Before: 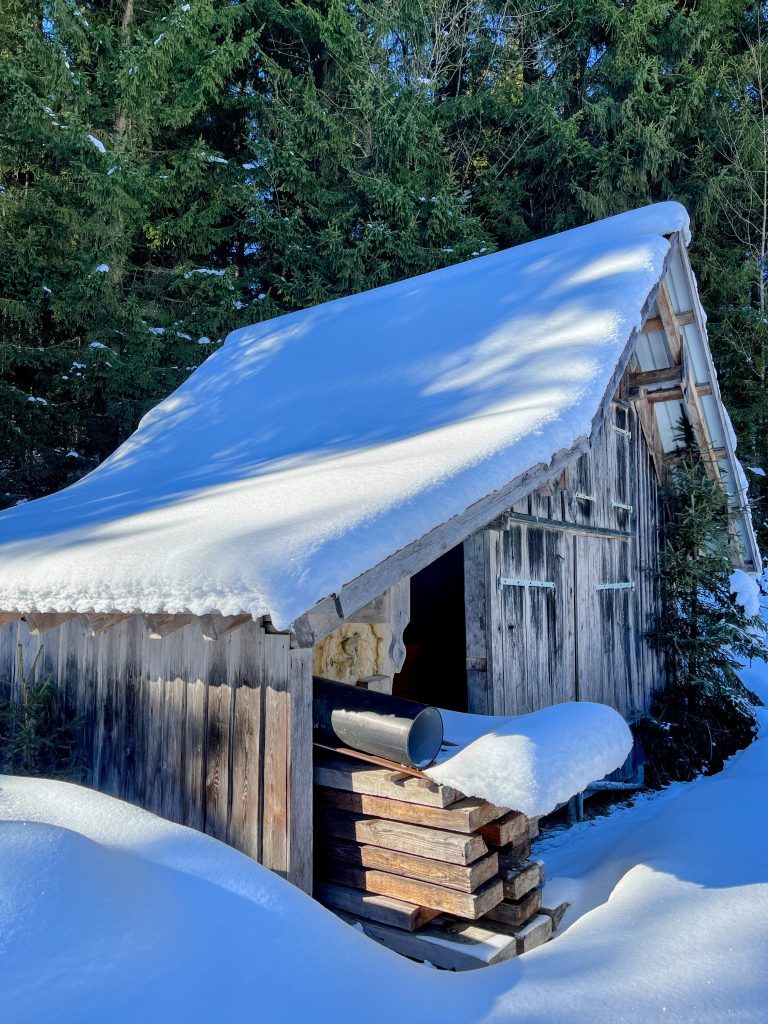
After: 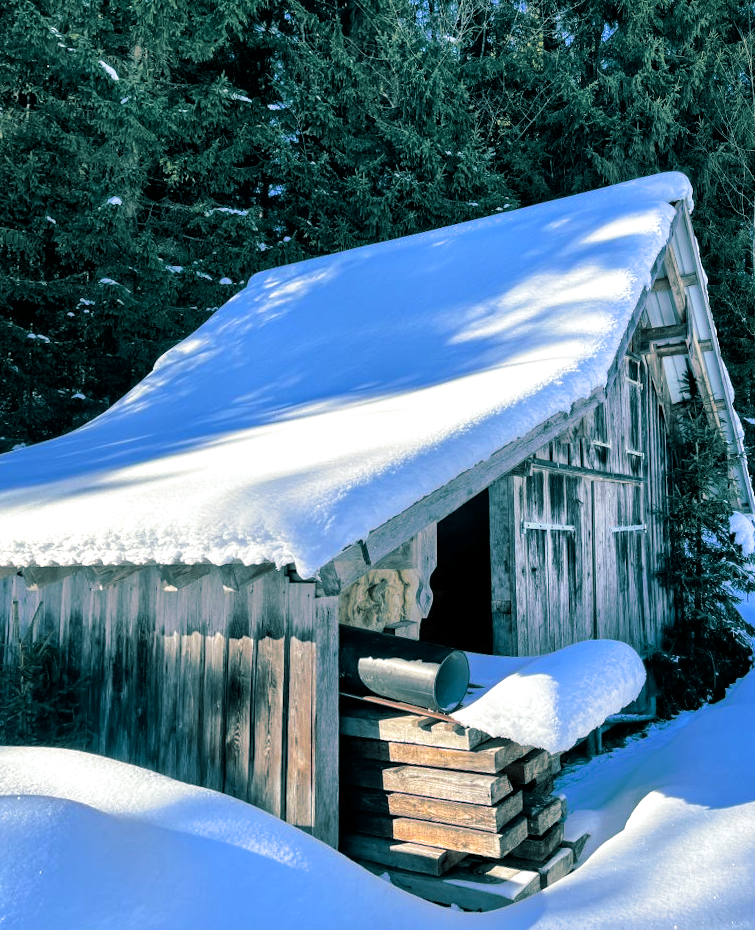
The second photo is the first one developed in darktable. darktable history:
local contrast: mode bilateral grid, contrast 20, coarseness 50, detail 120%, midtone range 0.2
tone equalizer: -8 EV -0.417 EV, -7 EV -0.389 EV, -6 EV -0.333 EV, -5 EV -0.222 EV, -3 EV 0.222 EV, -2 EV 0.333 EV, -1 EV 0.389 EV, +0 EV 0.417 EV, edges refinement/feathering 500, mask exposure compensation -1.57 EV, preserve details no
rotate and perspective: rotation -0.013°, lens shift (vertical) -0.027, lens shift (horizontal) 0.178, crop left 0.016, crop right 0.989, crop top 0.082, crop bottom 0.918
split-toning: shadows › hue 186.43°, highlights › hue 49.29°, compress 30.29%
